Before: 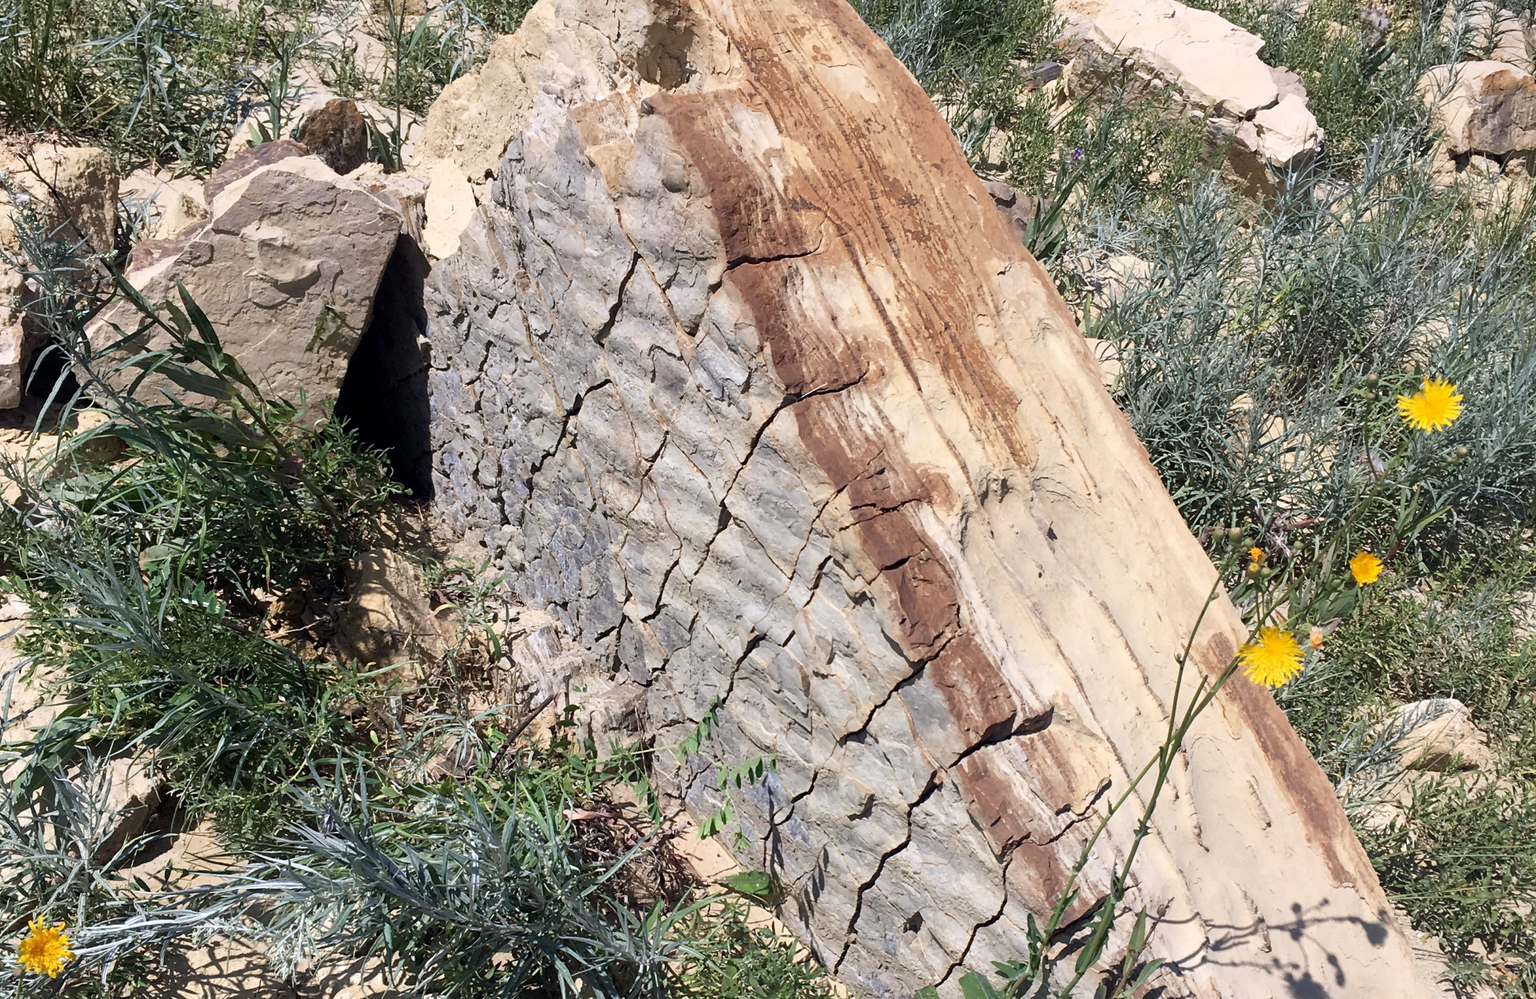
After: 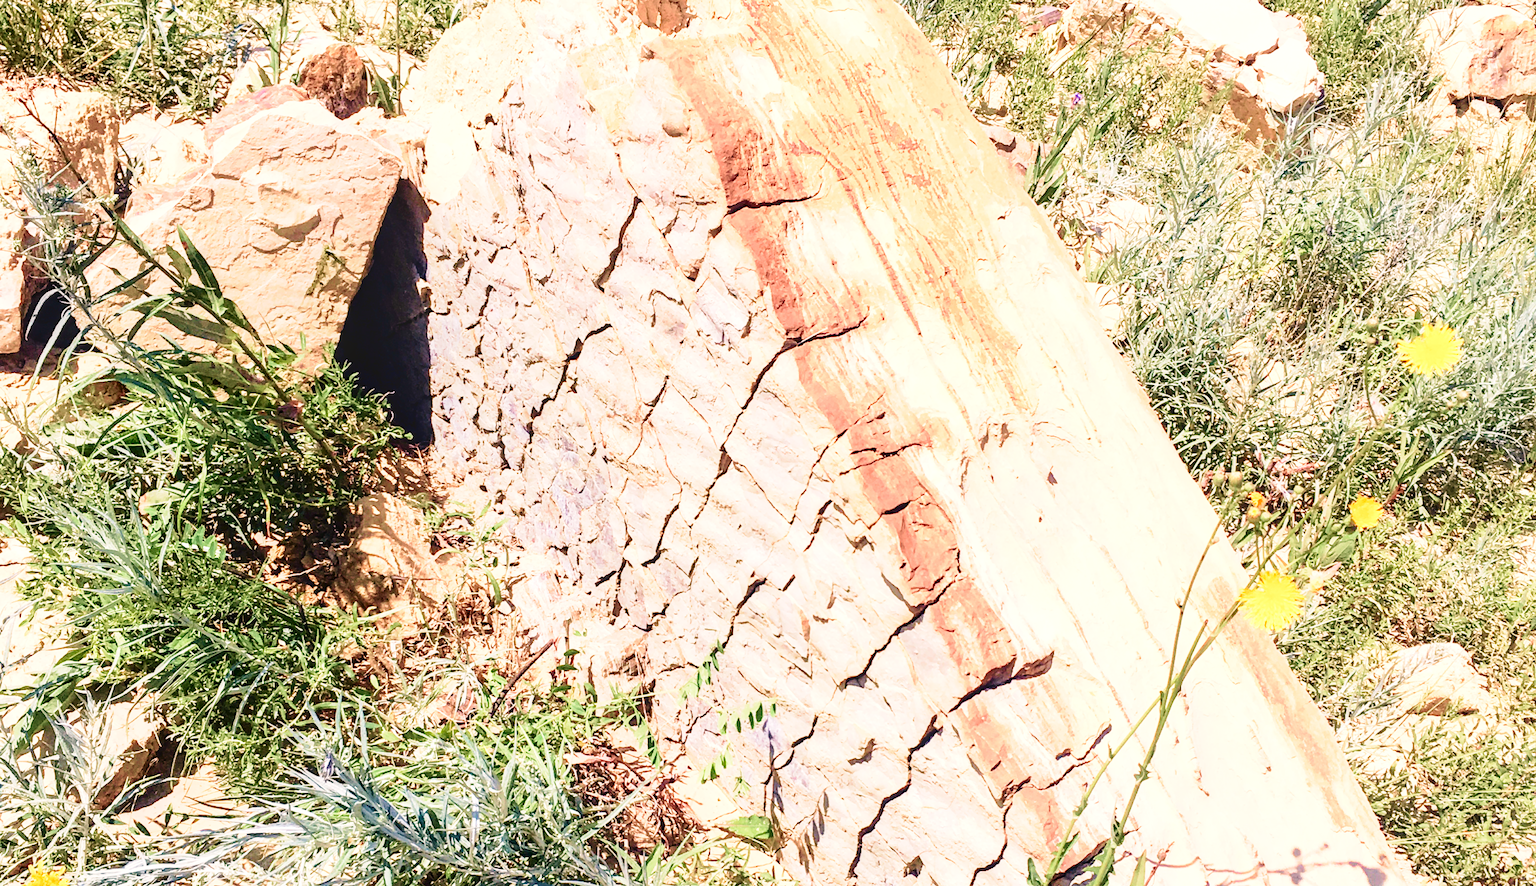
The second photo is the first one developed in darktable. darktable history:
exposure: exposure 1 EV, compensate highlight preservation false
base curve: curves: ch0 [(0, 0) (0.028, 0.03) (0.121, 0.232) (0.46, 0.748) (0.859, 0.968) (1, 1)], preserve colors none
white balance: red 1.127, blue 0.943
local contrast: on, module defaults
velvia: strength 29%
crop and rotate: top 5.609%, bottom 5.609%
tone curve: curves: ch0 [(0, 0.021) (0.049, 0.044) (0.152, 0.14) (0.328, 0.357) (0.473, 0.529) (0.641, 0.705) (0.868, 0.887) (1, 0.969)]; ch1 [(0, 0) (0.322, 0.328) (0.43, 0.425) (0.474, 0.466) (0.502, 0.503) (0.522, 0.526) (0.564, 0.591) (0.602, 0.632) (0.677, 0.701) (0.859, 0.885) (1, 1)]; ch2 [(0, 0) (0.33, 0.301) (0.447, 0.44) (0.502, 0.505) (0.535, 0.554) (0.565, 0.598) (0.618, 0.629) (1, 1)], color space Lab, independent channels, preserve colors none
